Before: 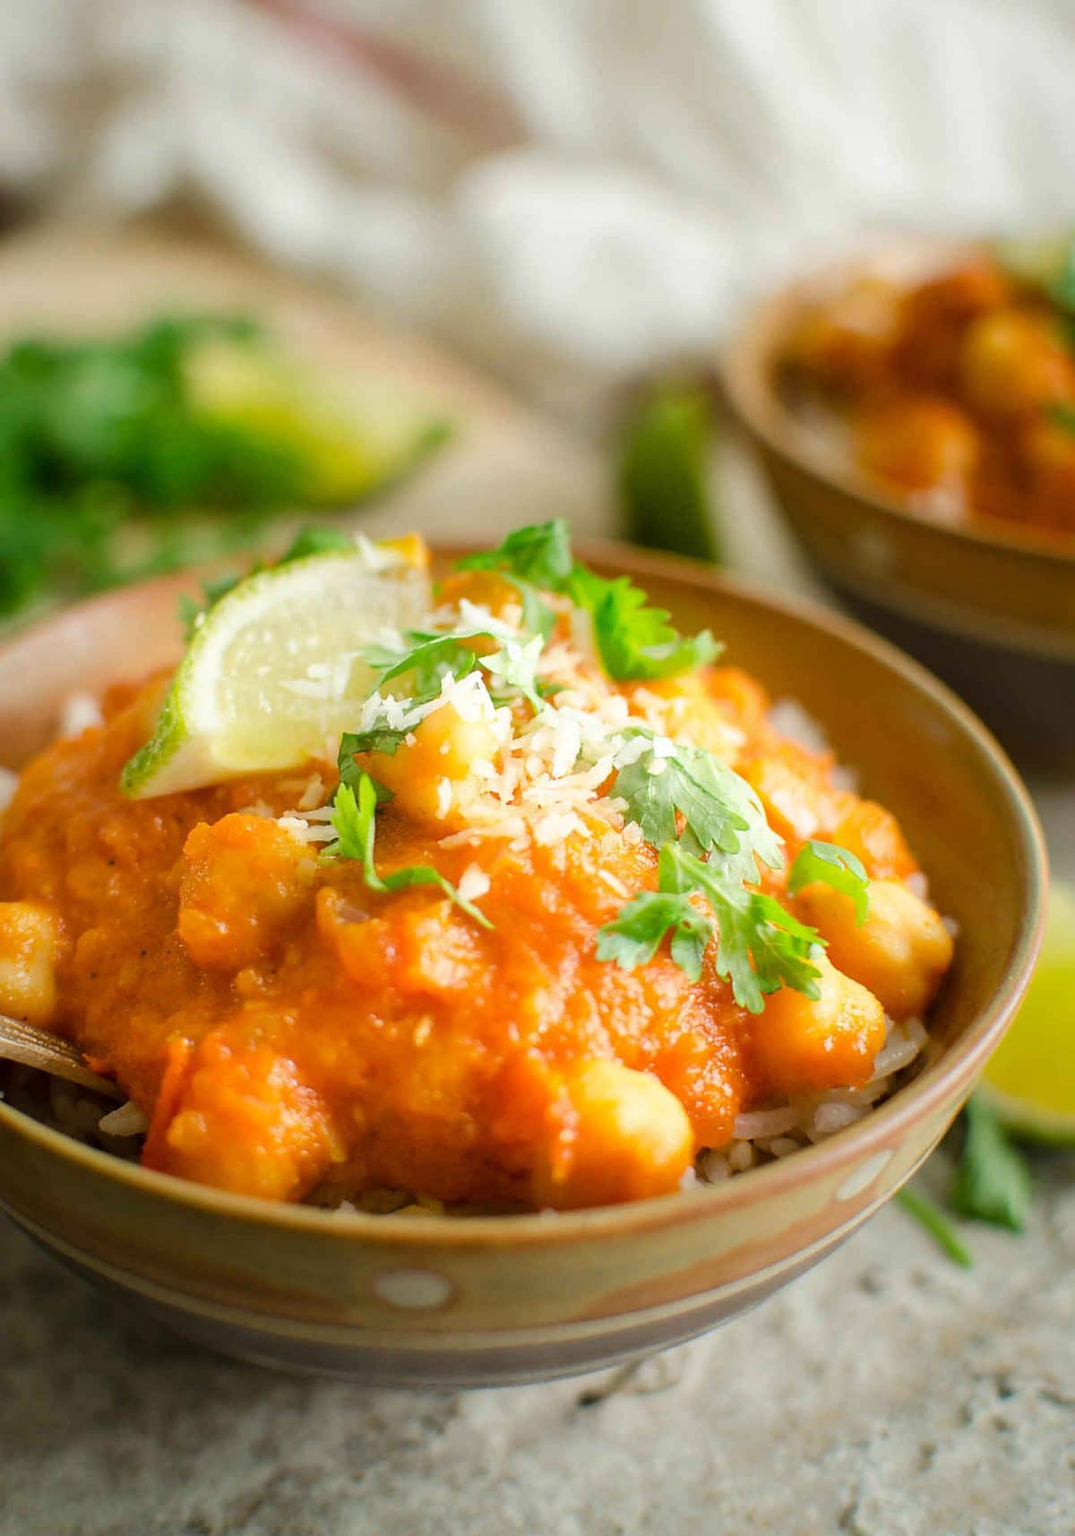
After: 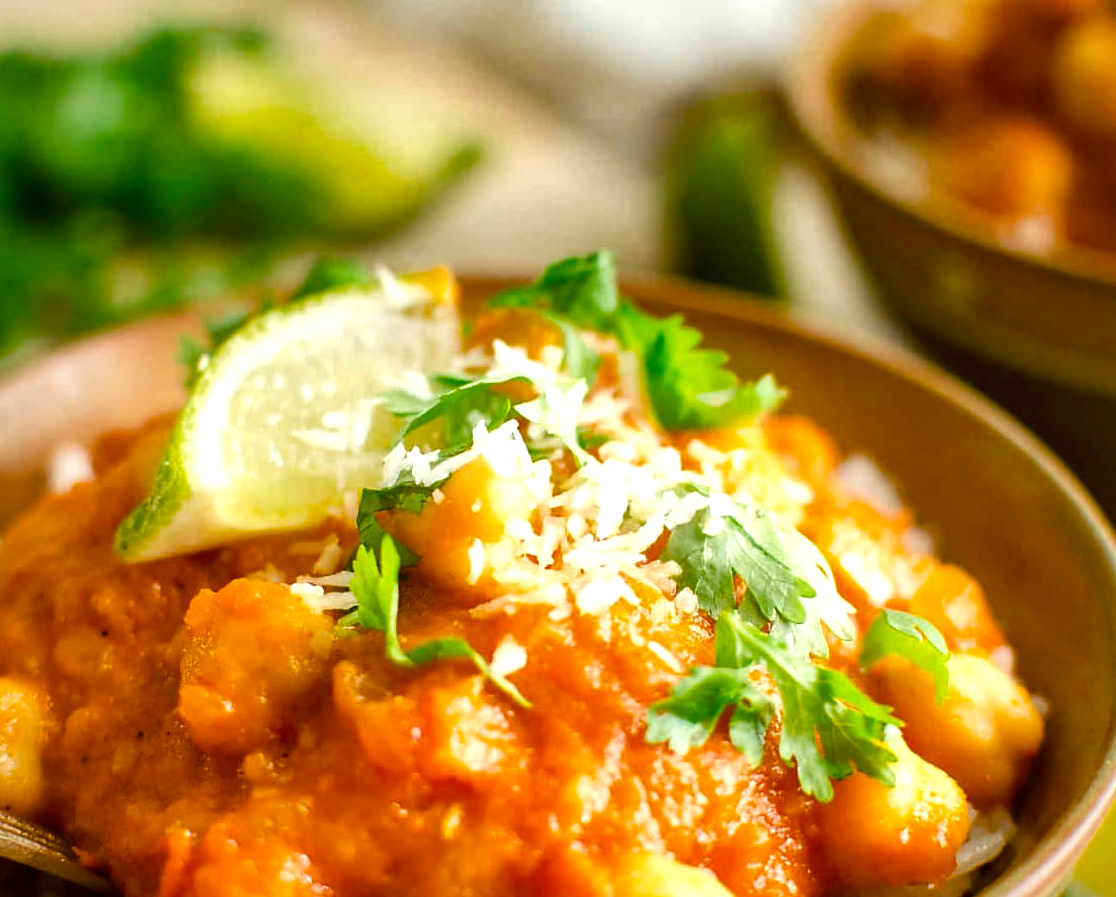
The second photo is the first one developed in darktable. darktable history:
crop: left 1.744%, top 19.225%, right 5.069%, bottom 28.357%
color balance rgb: linear chroma grading › shadows 16%, perceptual saturation grading › global saturation 8%, perceptual saturation grading › shadows 4%, perceptual brilliance grading › global brilliance 2%, perceptual brilliance grading › highlights 8%, perceptual brilliance grading › shadows -4%, global vibrance 16%, saturation formula JzAzBz (2021)
local contrast: mode bilateral grid, contrast 25, coarseness 60, detail 151%, midtone range 0.2
